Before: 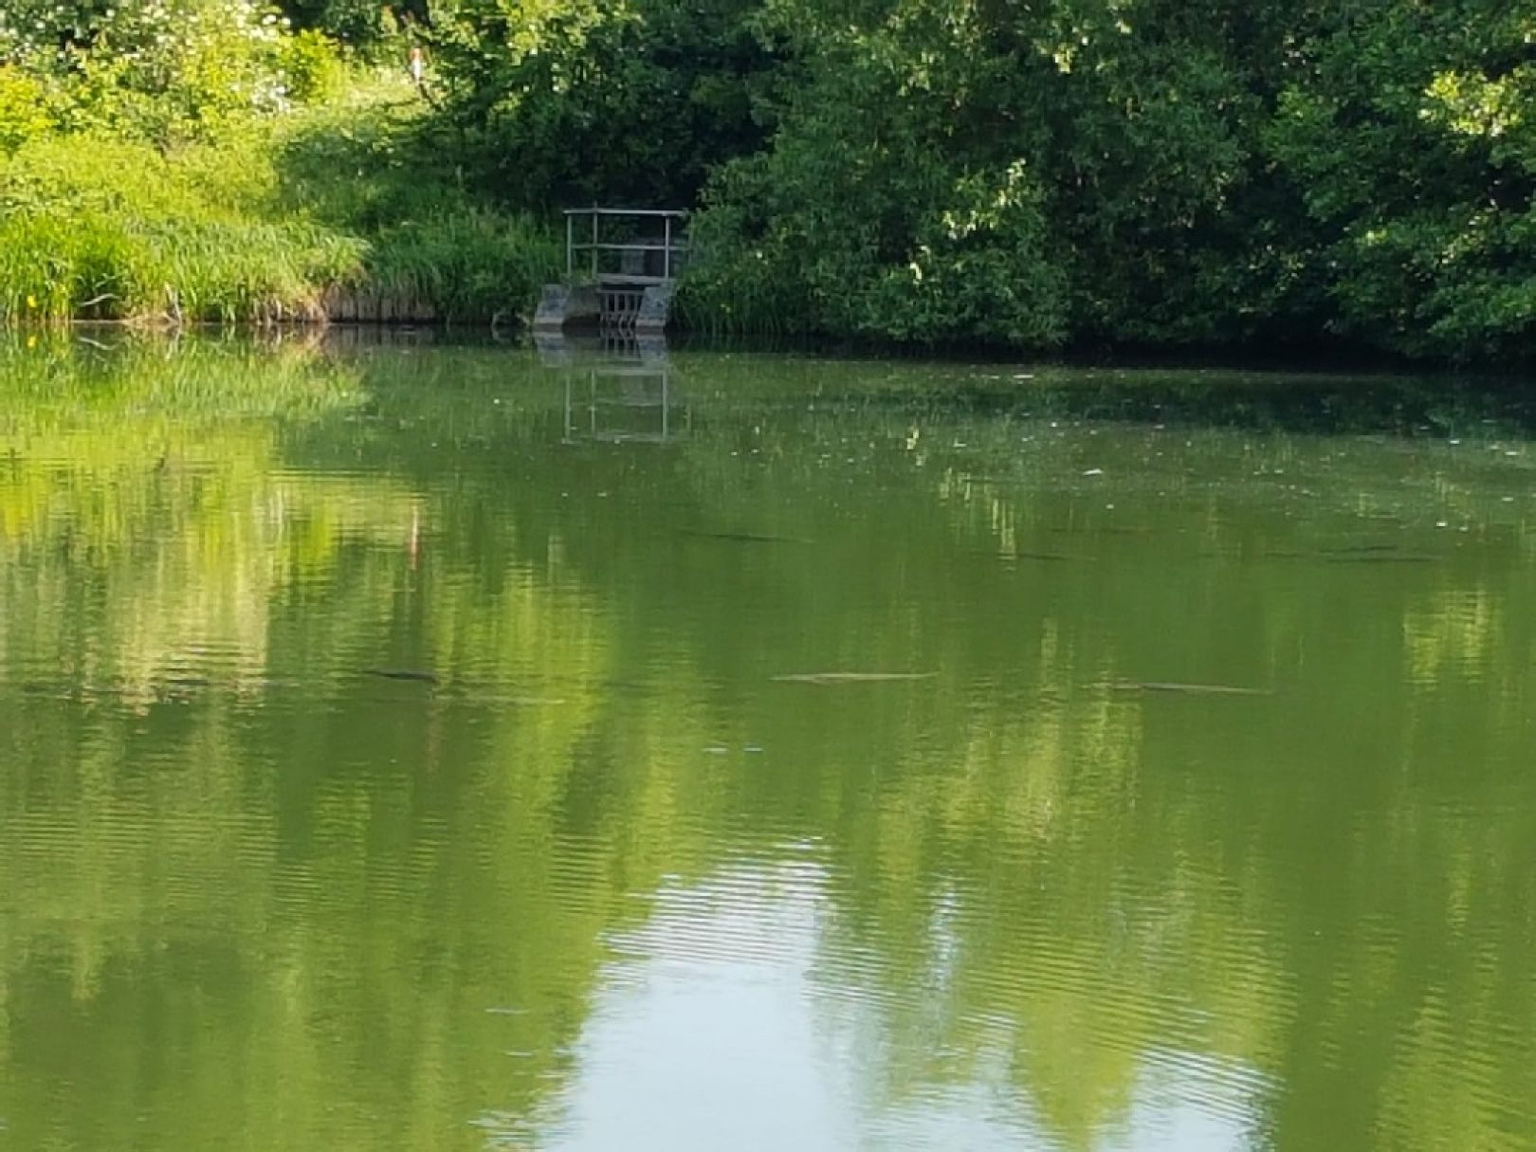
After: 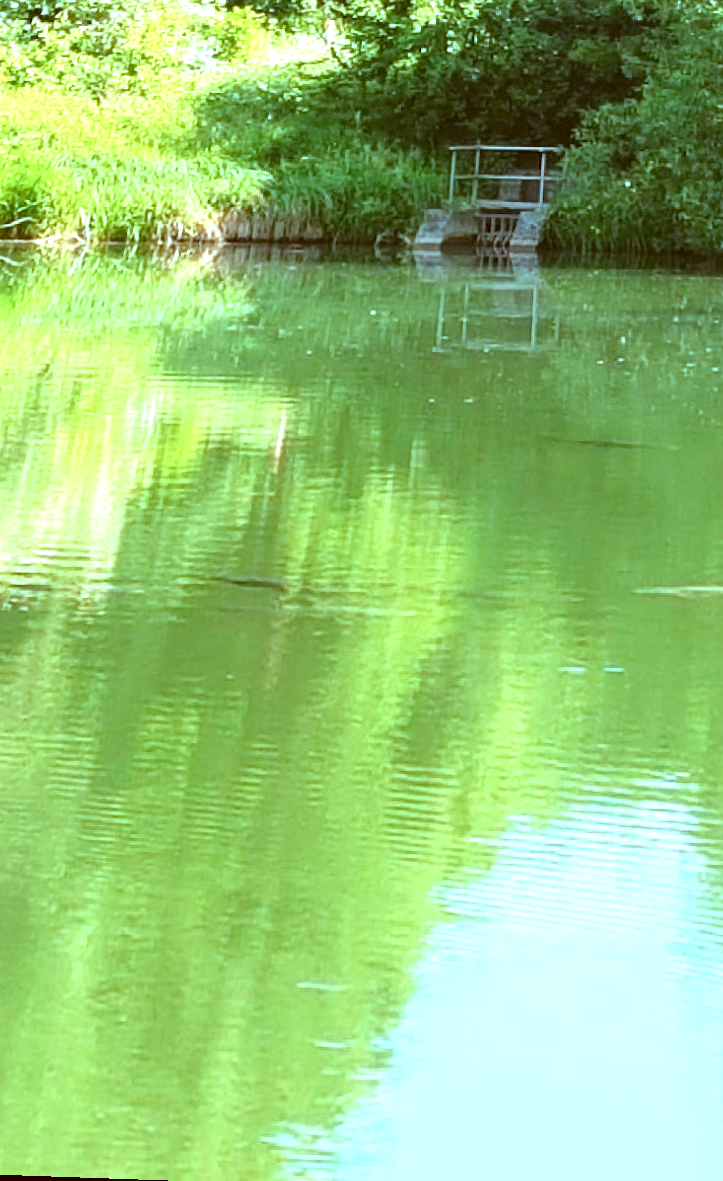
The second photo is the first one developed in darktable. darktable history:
exposure: black level correction 0, exposure 1.379 EV, compensate exposure bias true, compensate highlight preservation false
color correction: highlights a* -14.62, highlights b* -16.22, shadows a* 10.12, shadows b* 29.4
white balance: red 0.983, blue 1.036
crop: left 0.587%, right 45.588%, bottom 0.086%
rotate and perspective: rotation 0.72°, lens shift (vertical) -0.352, lens shift (horizontal) -0.051, crop left 0.152, crop right 0.859, crop top 0.019, crop bottom 0.964
